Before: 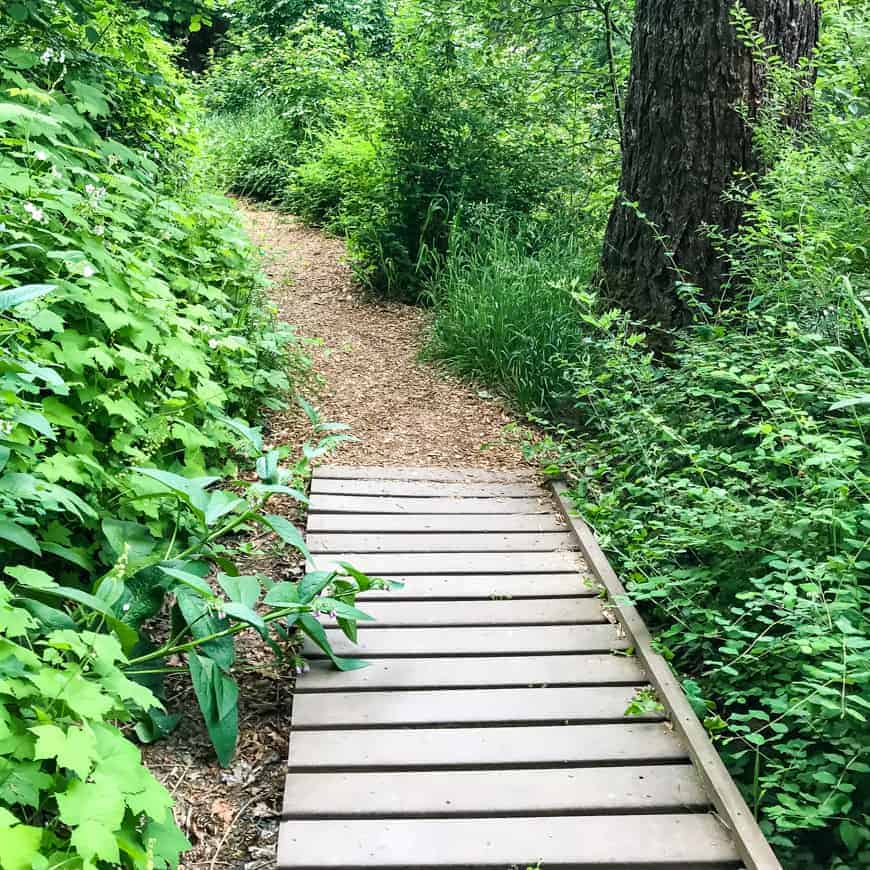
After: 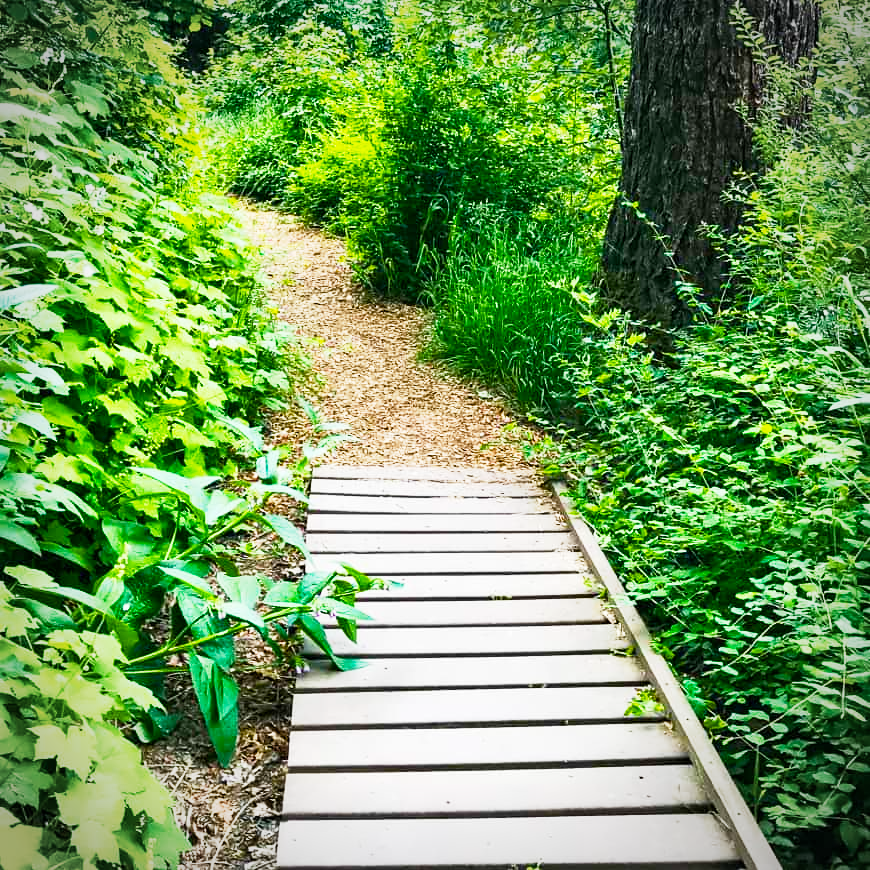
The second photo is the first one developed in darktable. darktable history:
vignetting: unbound false
color balance rgb: linear chroma grading › global chroma 9%, perceptual saturation grading › global saturation 36%, perceptual saturation grading › shadows 35%, perceptual brilliance grading › global brilliance 15%, perceptual brilliance grading › shadows -35%, global vibrance 15%
base curve: curves: ch0 [(0, 0) (0.088, 0.125) (0.176, 0.251) (0.354, 0.501) (0.613, 0.749) (1, 0.877)], preserve colors none
